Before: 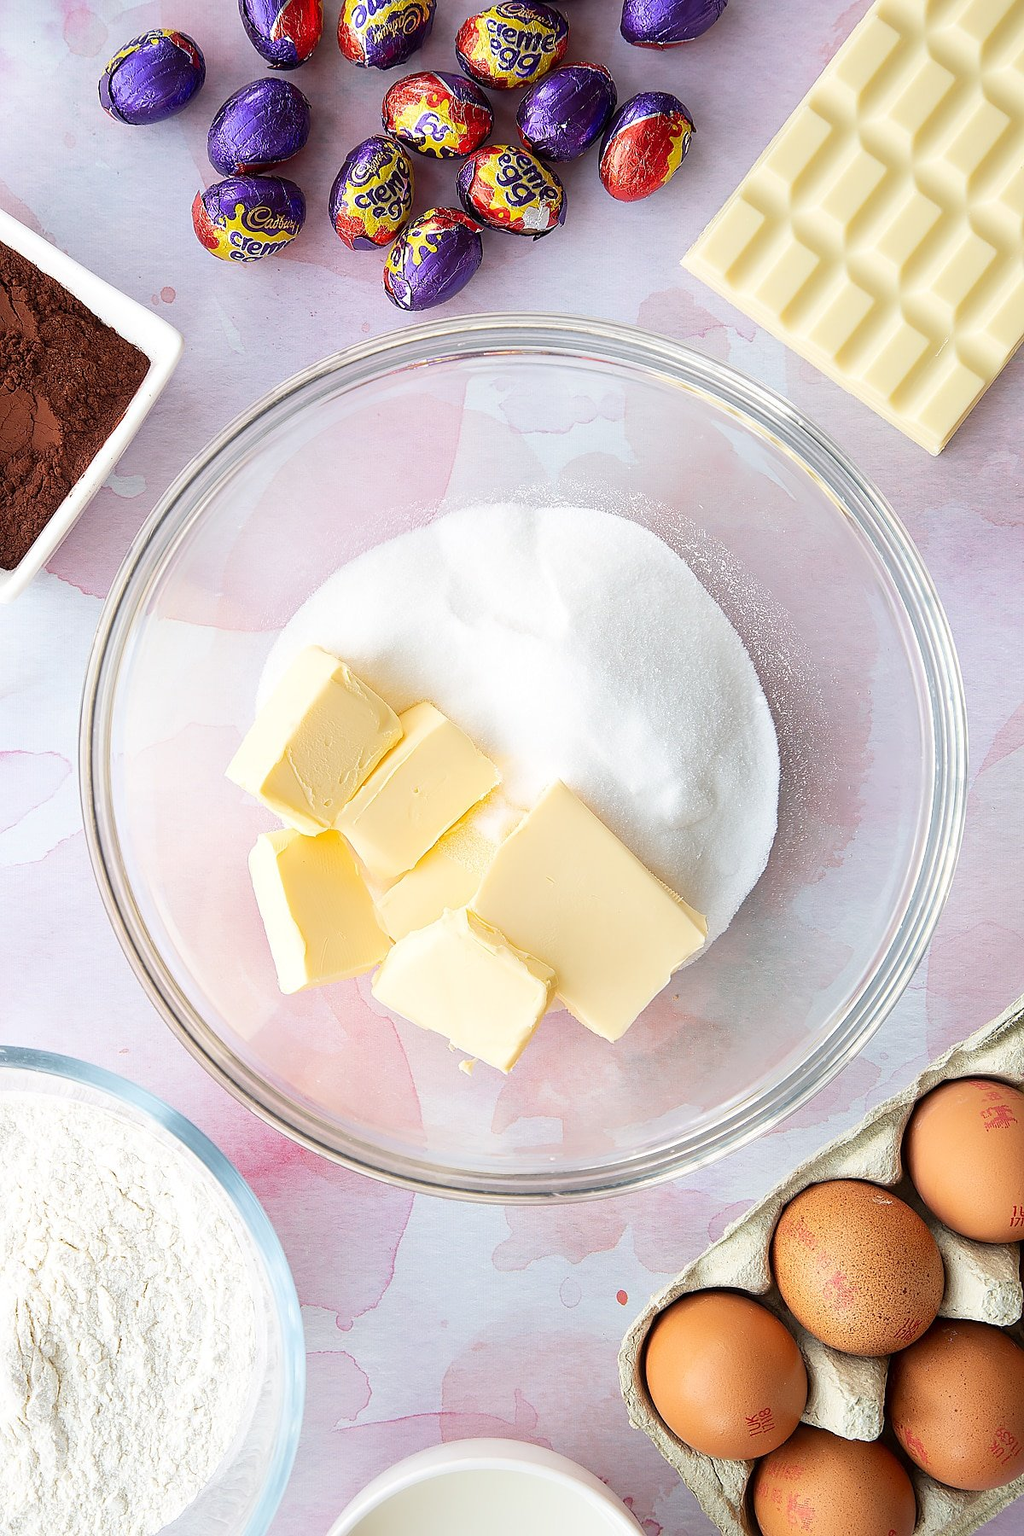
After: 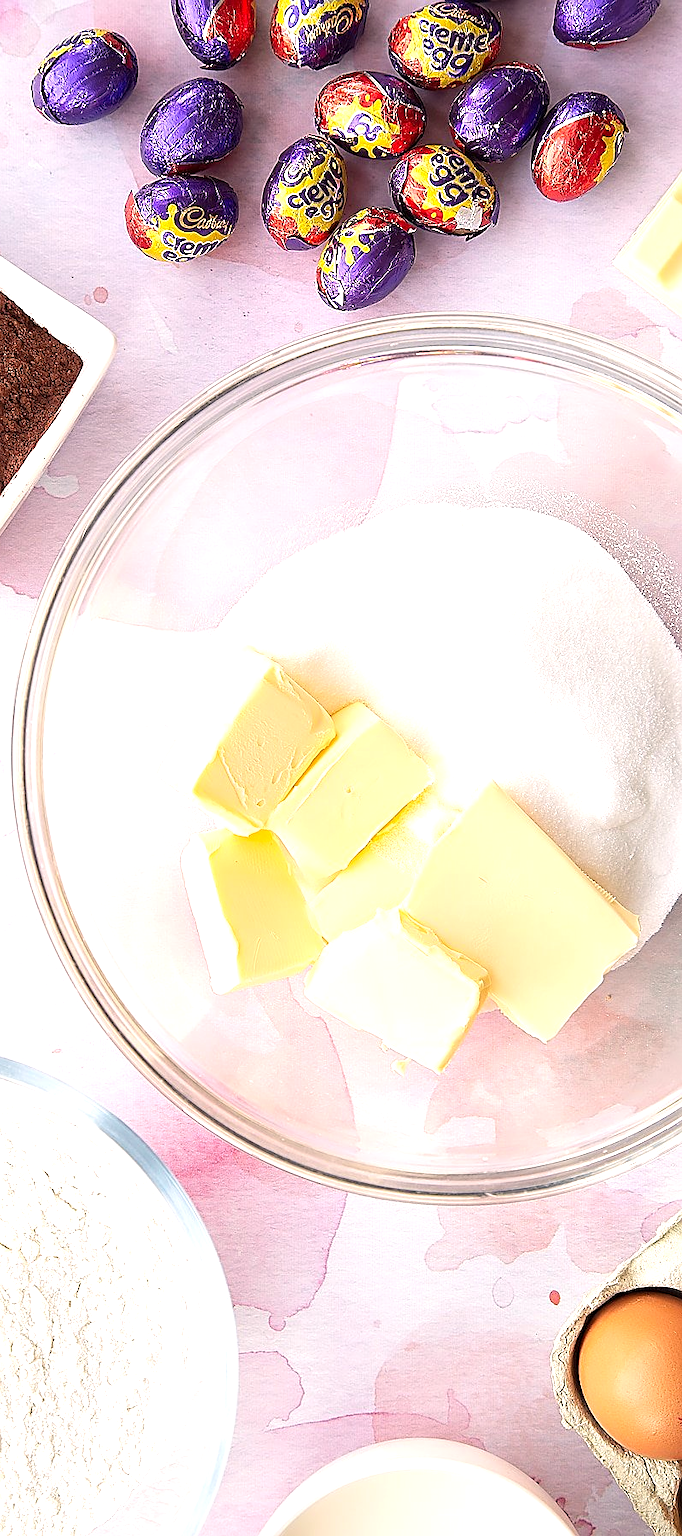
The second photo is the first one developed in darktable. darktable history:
color correction: highlights a* 5.81, highlights b* 4.84
sharpen: on, module defaults
exposure: black level correction 0, exposure 0.5 EV, compensate highlight preservation false
crop and rotate: left 6.617%, right 26.717%
